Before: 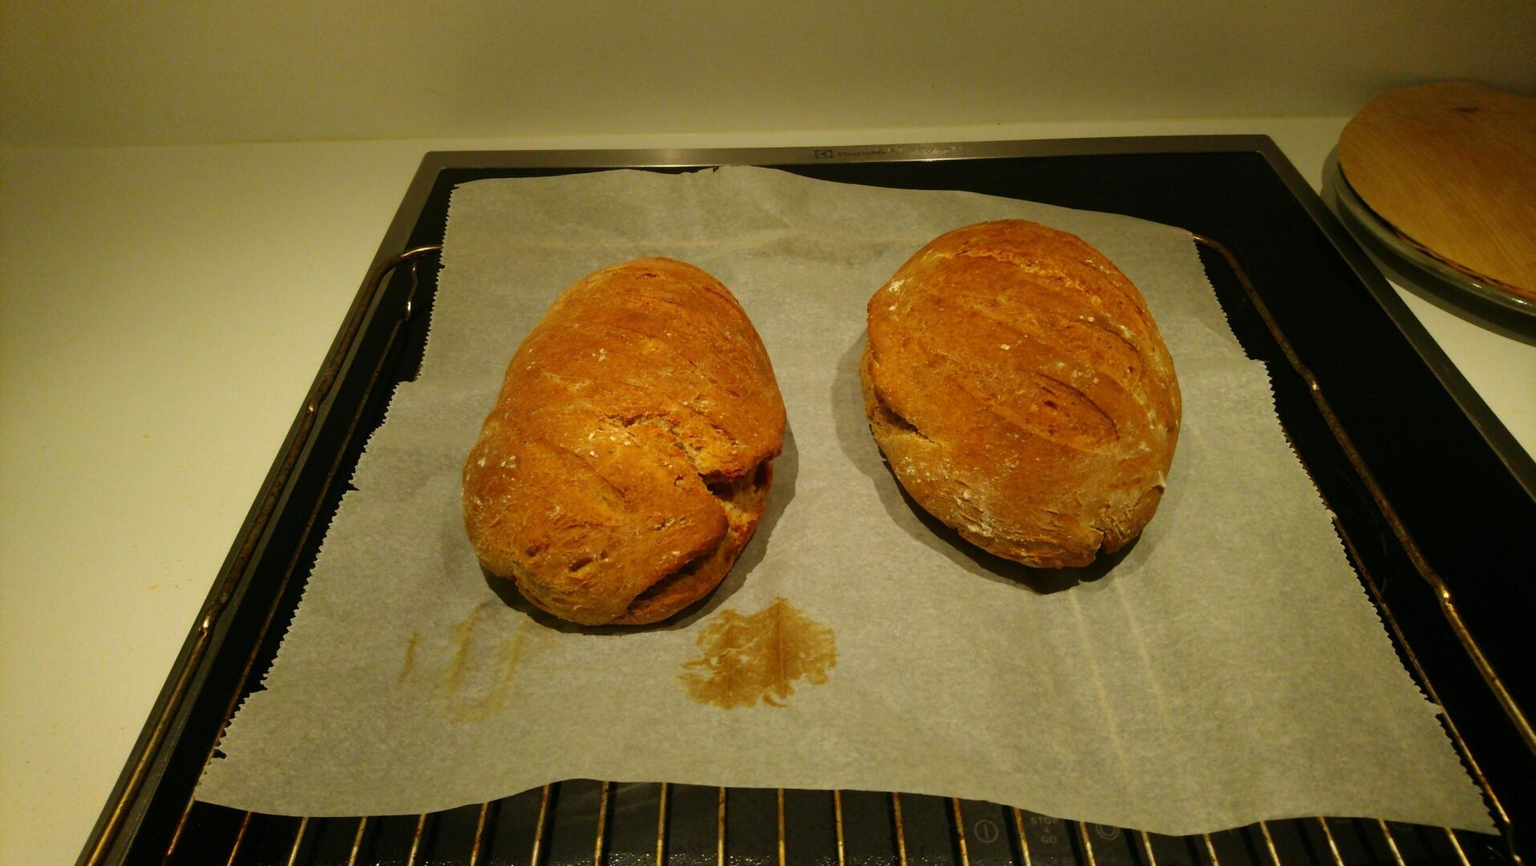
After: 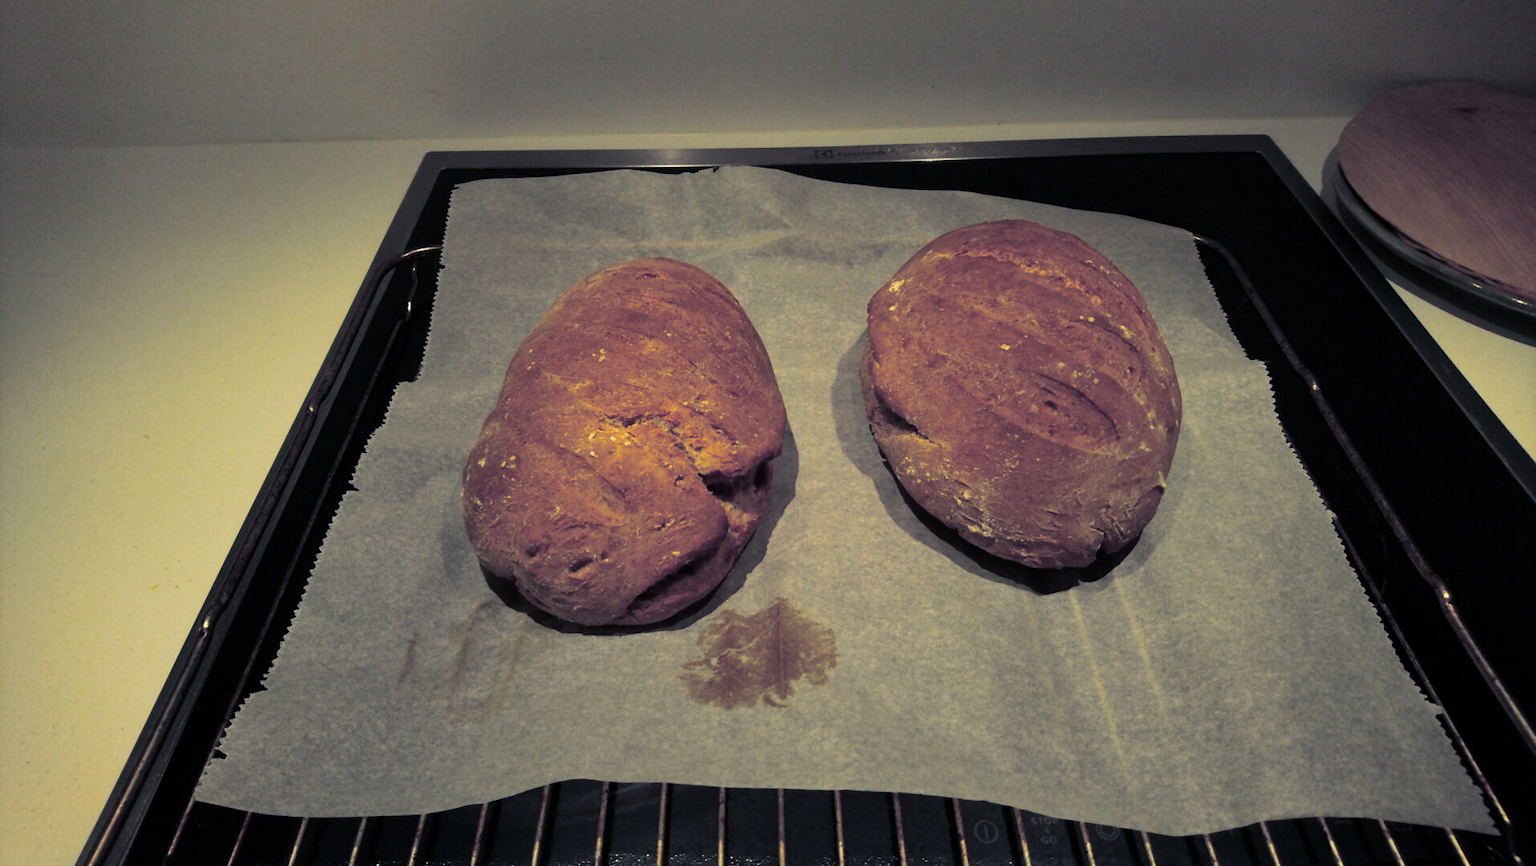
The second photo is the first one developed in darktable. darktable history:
split-toning: shadows › hue 230.4°
local contrast: mode bilateral grid, contrast 20, coarseness 50, detail 120%, midtone range 0.2
